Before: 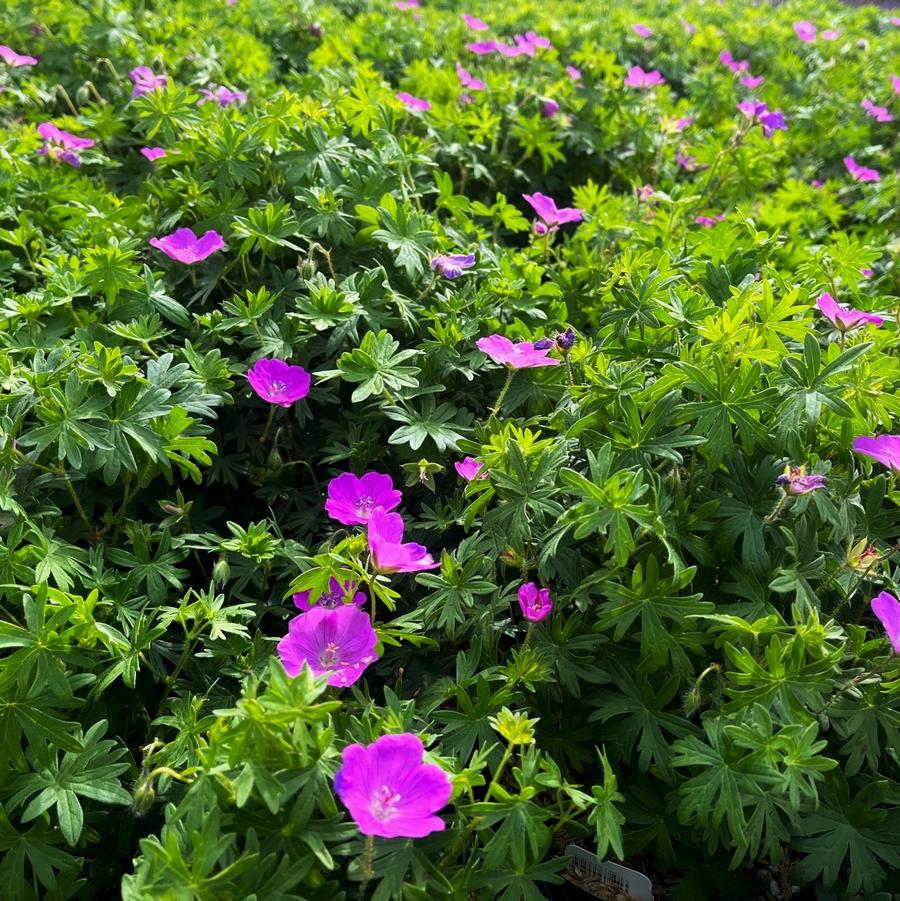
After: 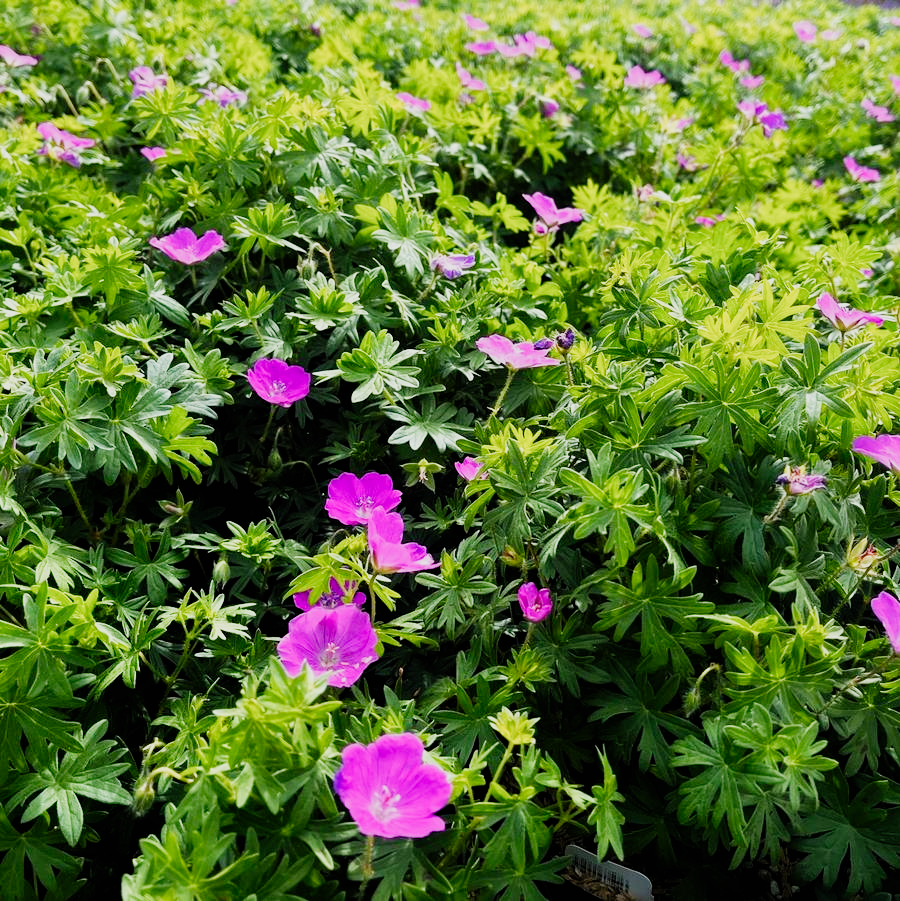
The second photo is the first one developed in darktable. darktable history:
filmic rgb: black relative exposure -7.65 EV, white relative exposure 4.56 EV, threshold 2.98 EV, hardness 3.61, add noise in highlights 0.002, preserve chrominance no, color science v3 (2019), use custom middle-gray values true, contrast in highlights soft, enable highlight reconstruction true
tone curve: curves: ch0 [(0, 0) (0.739, 0.837) (1, 1)]; ch1 [(0, 0) (0.226, 0.261) (0.383, 0.397) (0.462, 0.473) (0.498, 0.502) (0.521, 0.52) (0.578, 0.57) (1, 1)]; ch2 [(0, 0) (0.438, 0.456) (0.5, 0.5) (0.547, 0.557) (0.597, 0.58) (0.629, 0.603) (1, 1)], preserve colors none
